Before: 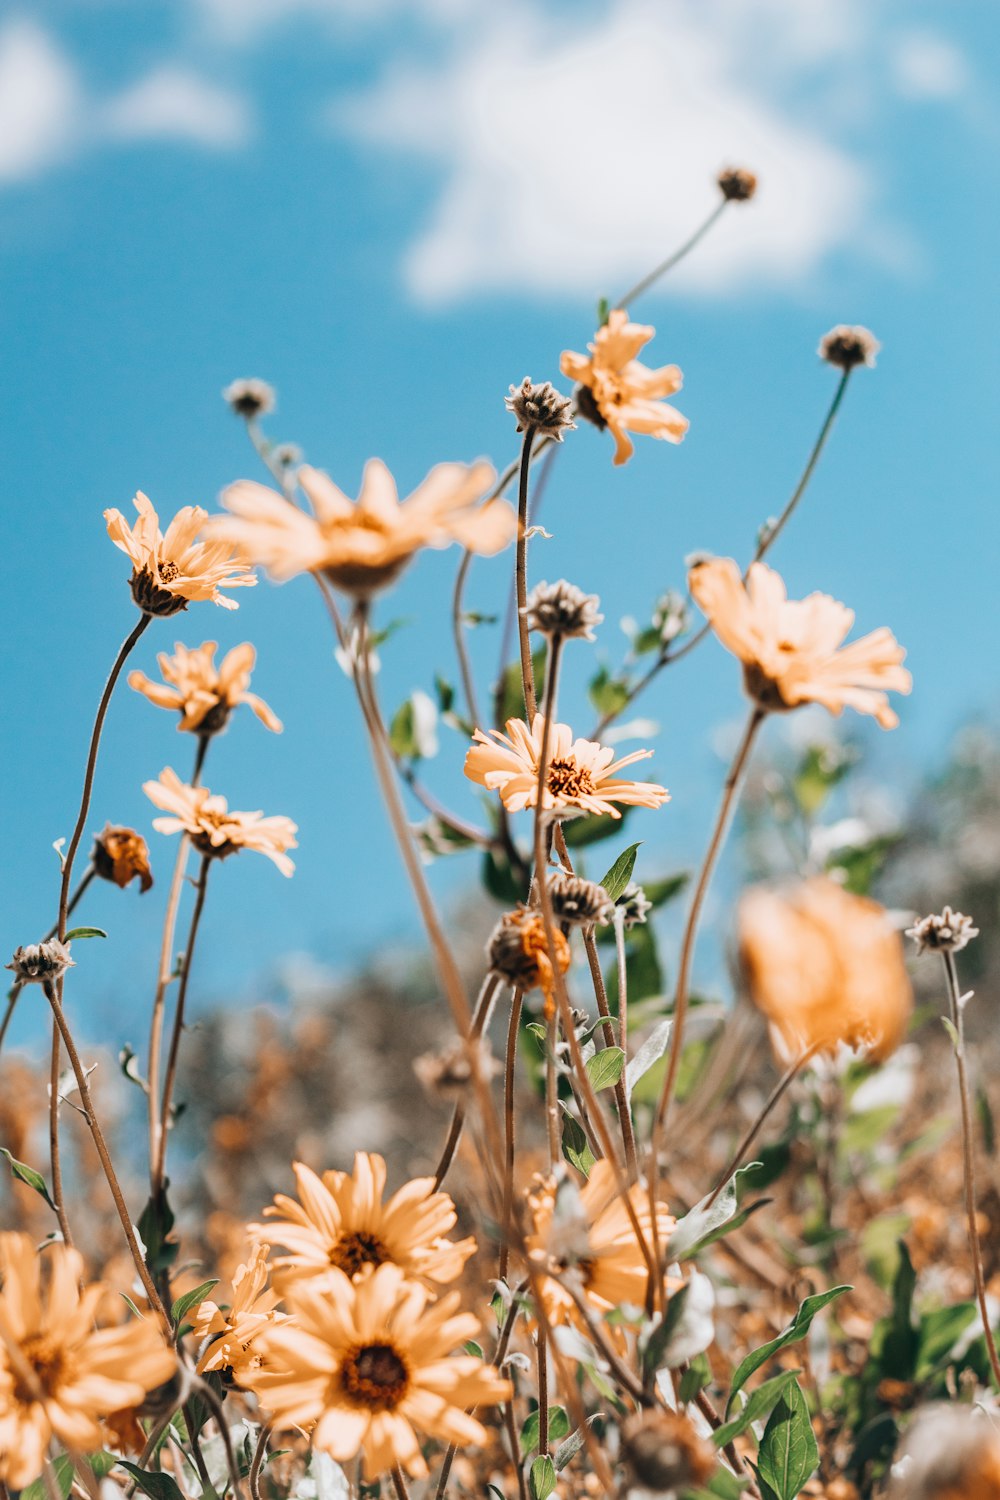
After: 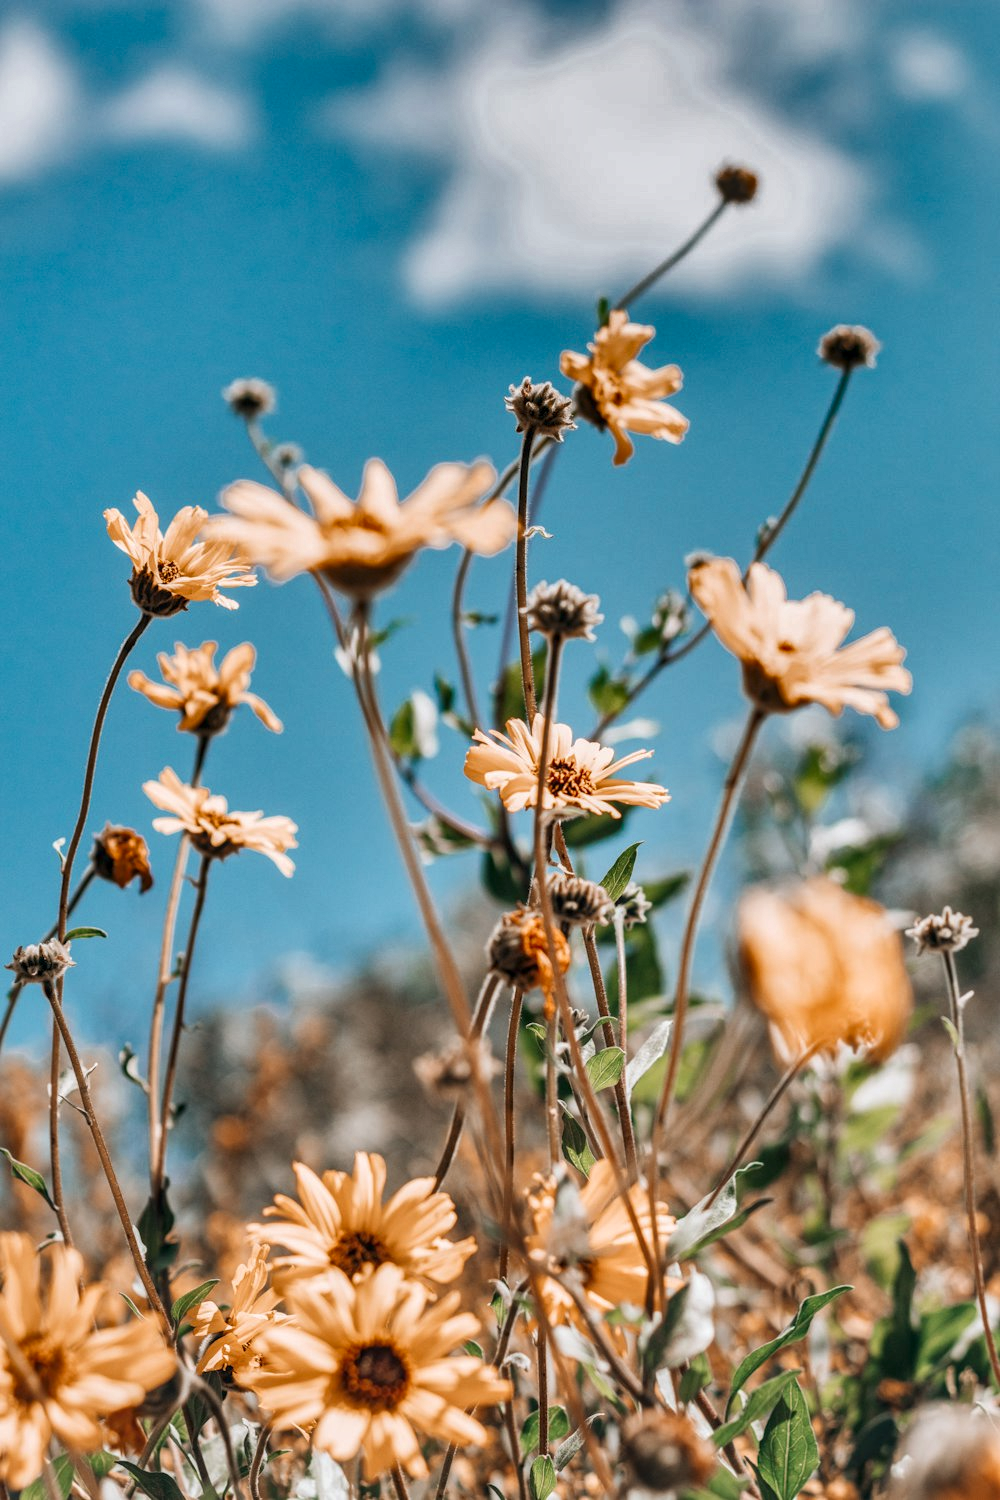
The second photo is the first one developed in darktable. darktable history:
local contrast: on, module defaults
shadows and highlights: shadows 24.5, highlights -78.15, soften with gaussian
